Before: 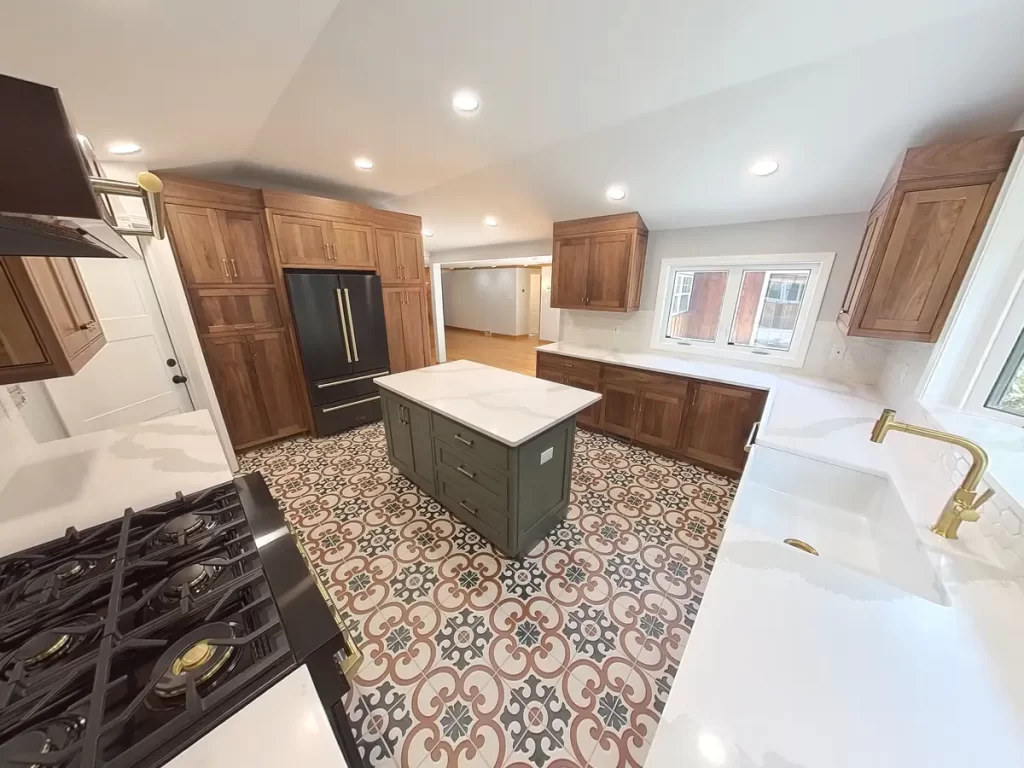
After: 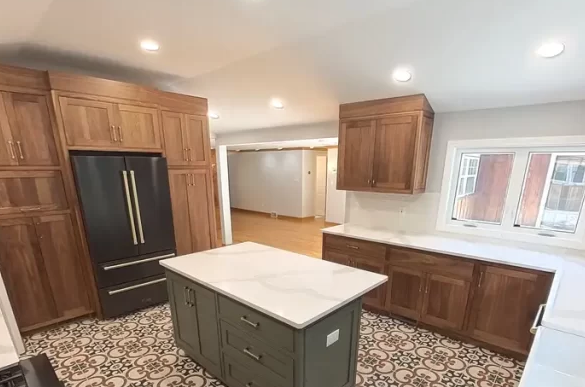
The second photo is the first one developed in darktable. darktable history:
tone equalizer: on, module defaults
crop: left 20.932%, top 15.471%, right 21.848%, bottom 34.081%
